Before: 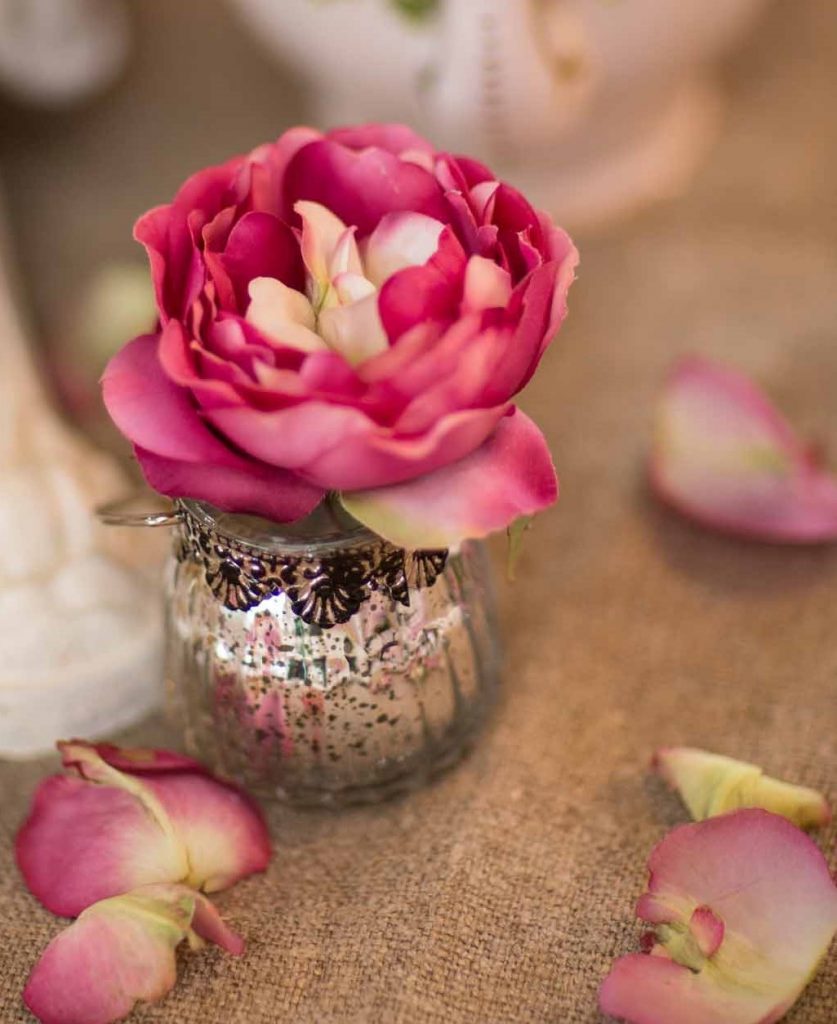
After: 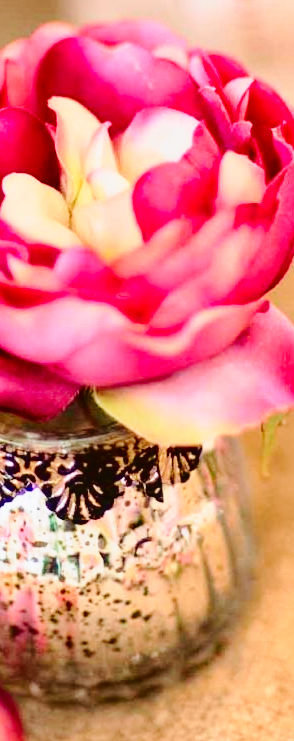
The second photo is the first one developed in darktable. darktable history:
crop and rotate: left 29.476%, top 10.214%, right 35.32%, bottom 17.333%
tone curve: curves: ch0 [(0, 0.023) (0.132, 0.075) (0.256, 0.2) (0.454, 0.495) (0.708, 0.78) (0.844, 0.896) (1, 0.98)]; ch1 [(0, 0) (0.37, 0.308) (0.478, 0.46) (0.499, 0.5) (0.513, 0.508) (0.526, 0.533) (0.59, 0.612) (0.764, 0.804) (1, 1)]; ch2 [(0, 0) (0.312, 0.313) (0.461, 0.454) (0.48, 0.477) (0.503, 0.5) (0.526, 0.54) (0.564, 0.595) (0.631, 0.676) (0.713, 0.767) (0.985, 0.966)], color space Lab, independent channels
base curve: curves: ch0 [(0, 0) (0.028, 0.03) (0.121, 0.232) (0.46, 0.748) (0.859, 0.968) (1, 1)], preserve colors none
